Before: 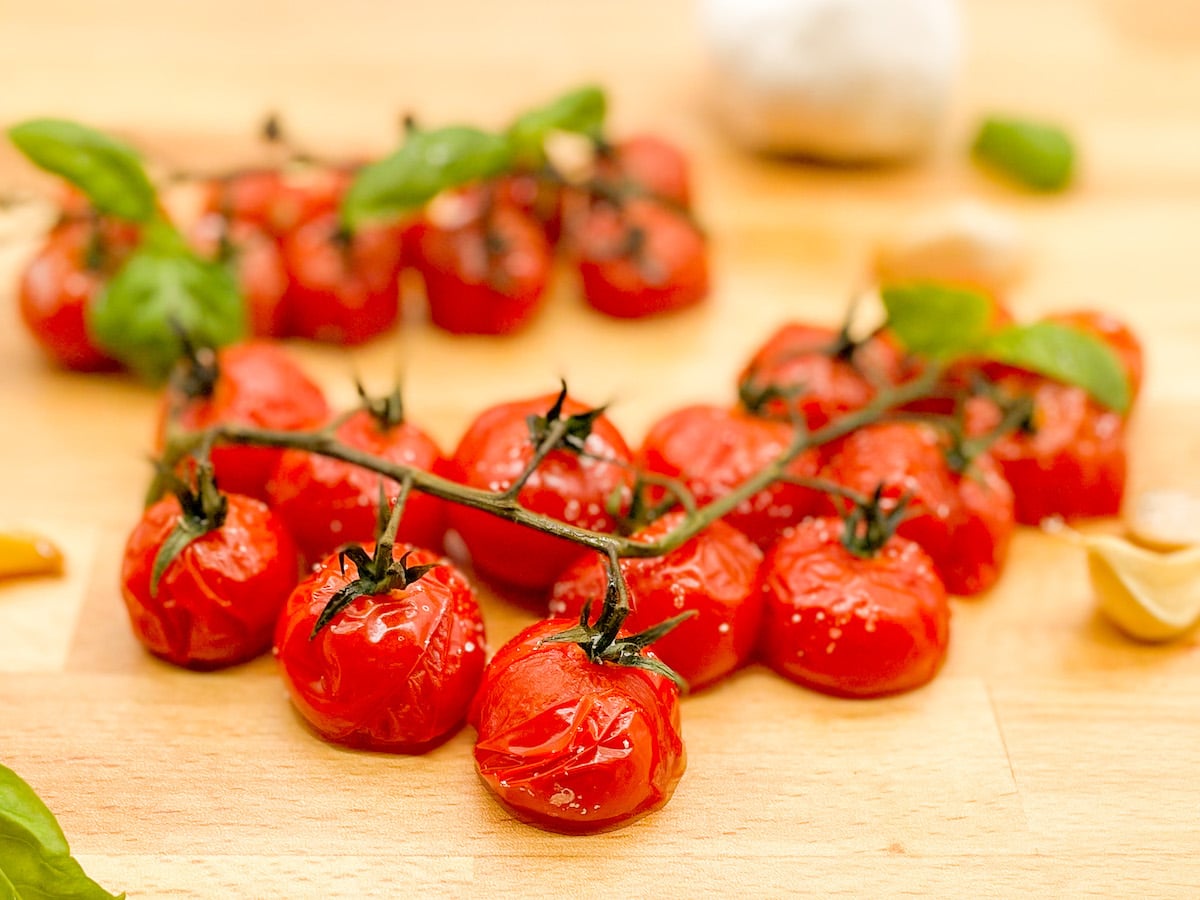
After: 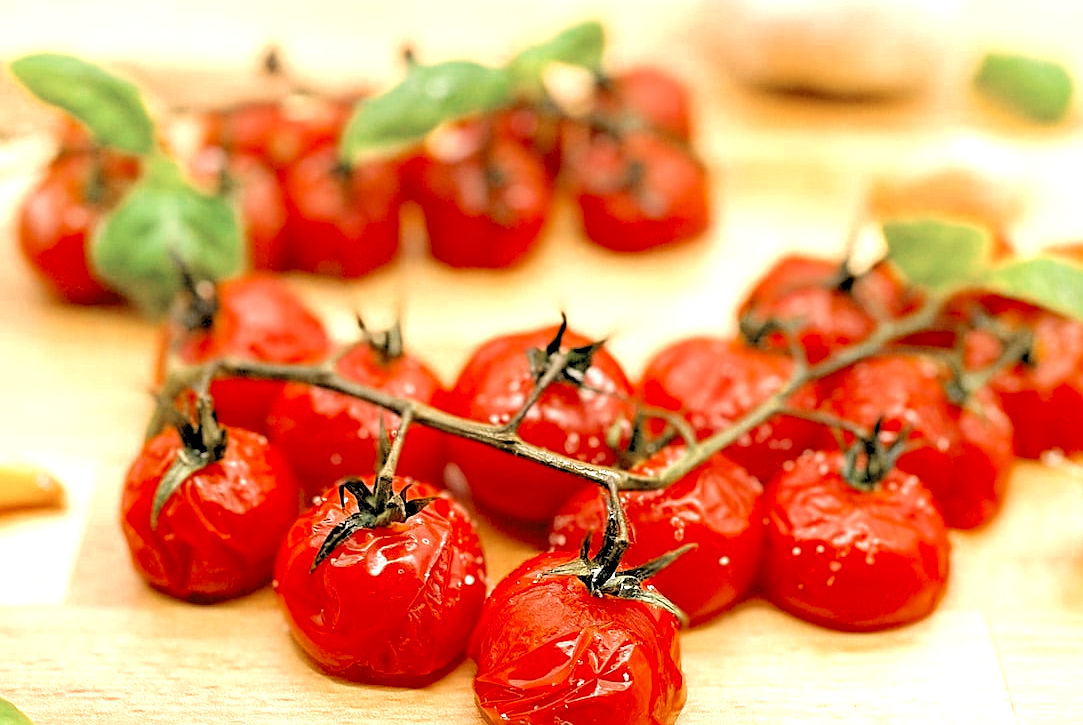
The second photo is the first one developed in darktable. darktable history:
exposure: black level correction 0, exposure 0.6 EV, compensate exposure bias true, compensate highlight preservation false
color zones: curves: ch0 [(0, 0.5) (0.125, 0.4) (0.25, 0.5) (0.375, 0.4) (0.5, 0.4) (0.625, 0.35) (0.75, 0.35) (0.875, 0.5)]; ch1 [(0, 0.35) (0.125, 0.45) (0.25, 0.35) (0.375, 0.35) (0.5, 0.35) (0.625, 0.35) (0.75, 0.45) (0.875, 0.35)]; ch2 [(0, 0.6) (0.125, 0.5) (0.25, 0.5) (0.375, 0.6) (0.5, 0.6) (0.625, 0.5) (0.75, 0.5) (0.875, 0.5)]
rgb levels: levels [[0.013, 0.434, 0.89], [0, 0.5, 1], [0, 0.5, 1]]
sharpen: on, module defaults
crop: top 7.49%, right 9.717%, bottom 11.943%
